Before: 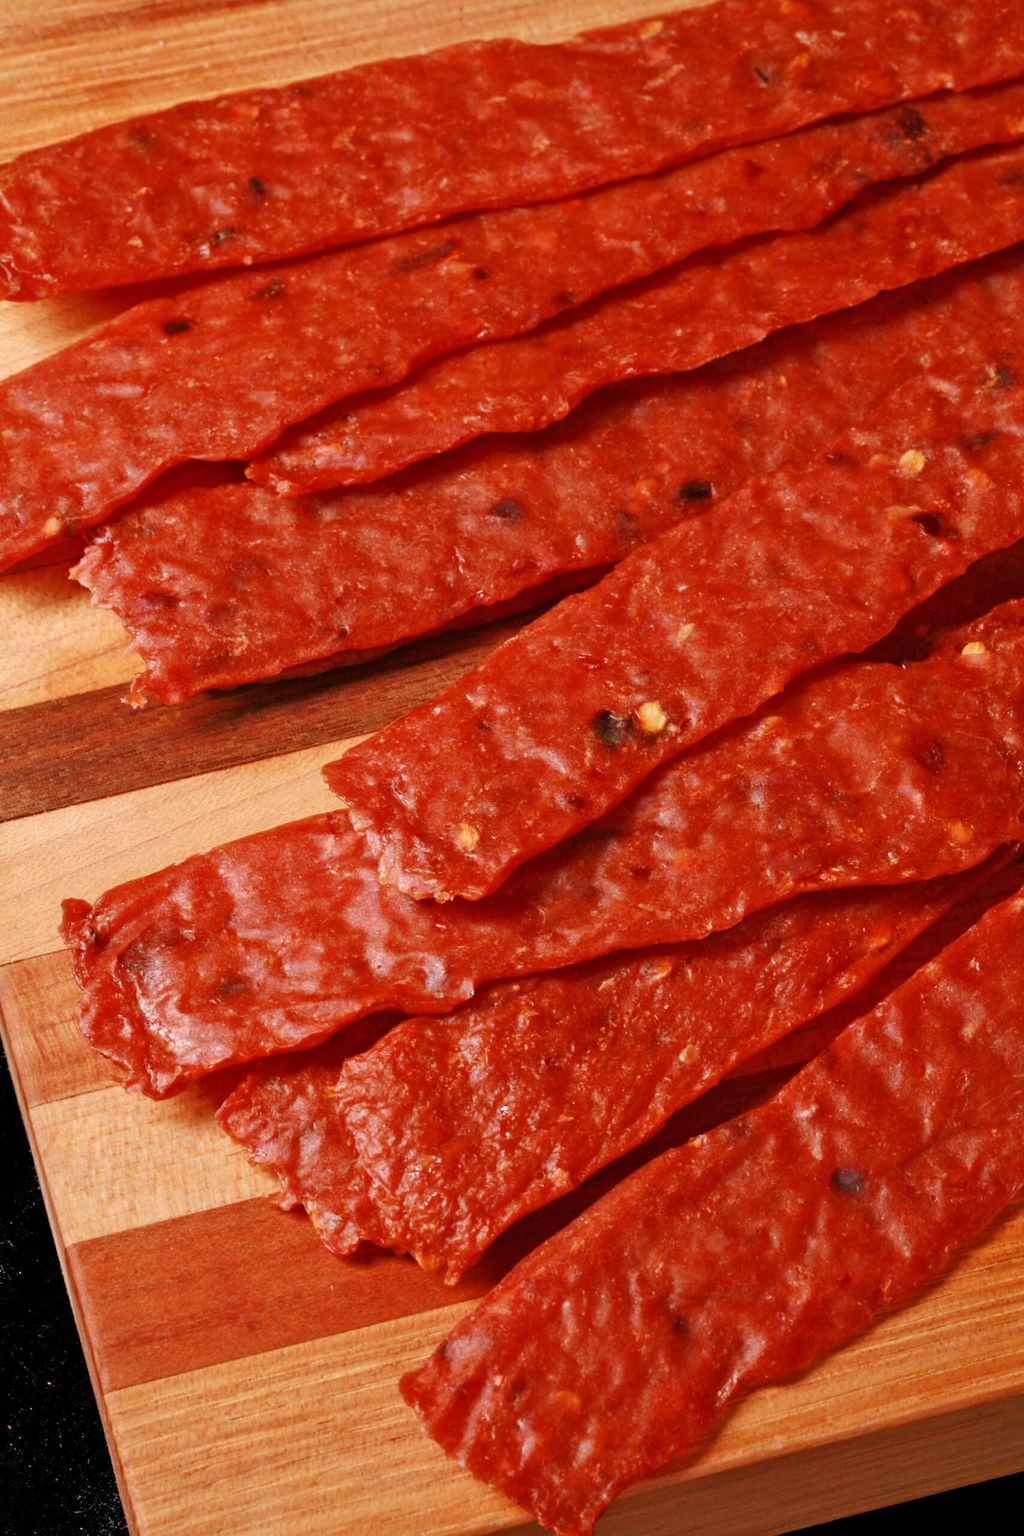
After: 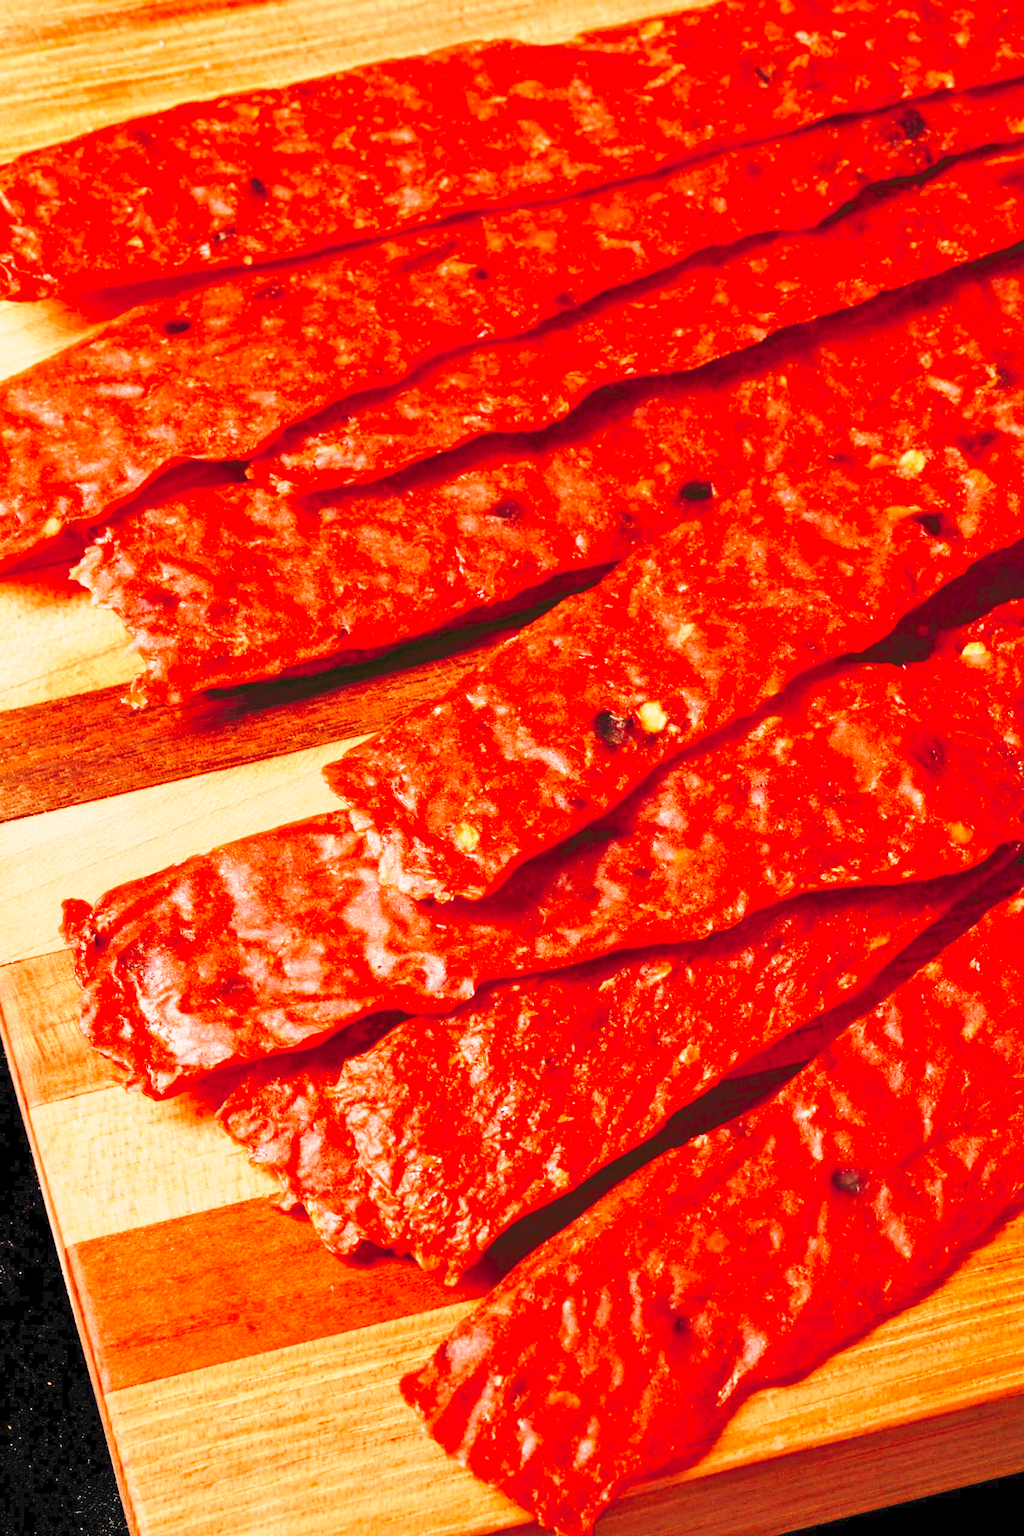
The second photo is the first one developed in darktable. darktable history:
color correction: highlights a* 0.738, highlights b* 2.76, saturation 1.06
tone curve: curves: ch0 [(0, 0) (0.003, 0.037) (0.011, 0.061) (0.025, 0.104) (0.044, 0.145) (0.069, 0.145) (0.1, 0.127) (0.136, 0.175) (0.177, 0.207) (0.224, 0.252) (0.277, 0.341) (0.335, 0.446) (0.399, 0.554) (0.468, 0.658) (0.543, 0.757) (0.623, 0.843) (0.709, 0.919) (0.801, 0.958) (0.898, 0.975) (1, 1)], preserve colors none
